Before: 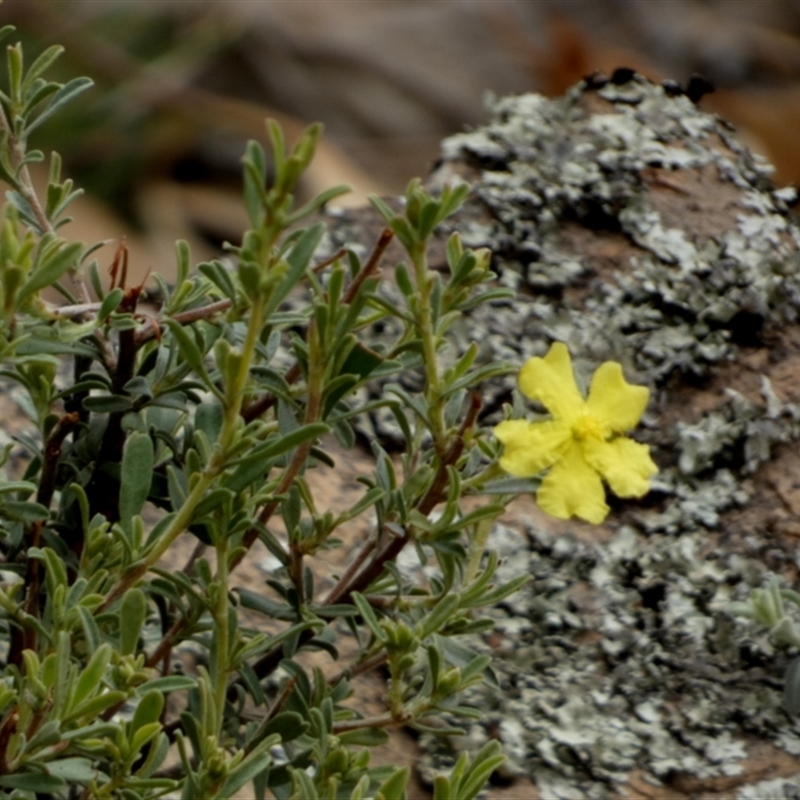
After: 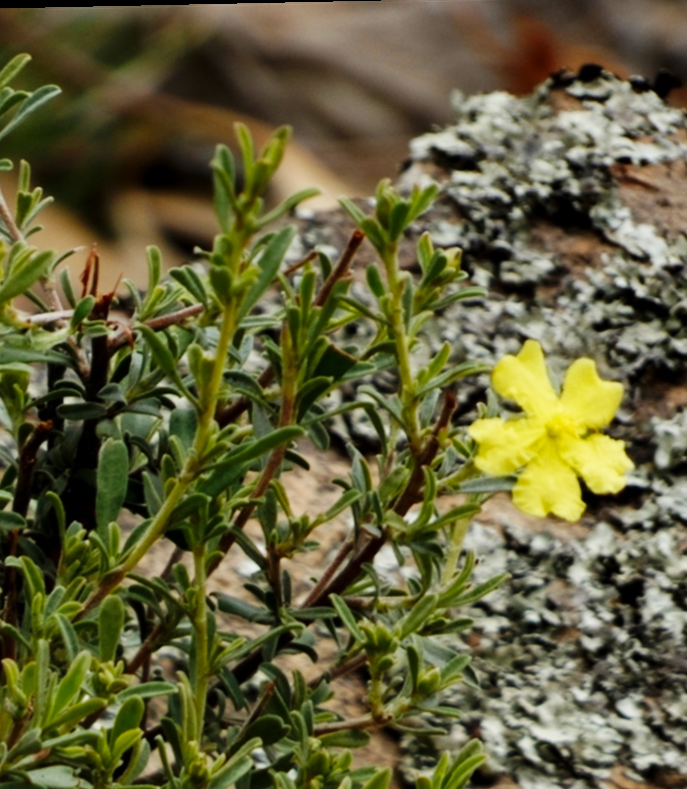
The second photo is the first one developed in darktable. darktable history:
crop and rotate: angle 1.2°, left 4.289%, top 0.862%, right 11.561%, bottom 2.431%
base curve: curves: ch0 [(0, 0) (0.032, 0.025) (0.121, 0.166) (0.206, 0.329) (0.605, 0.79) (1, 1)], preserve colors none
